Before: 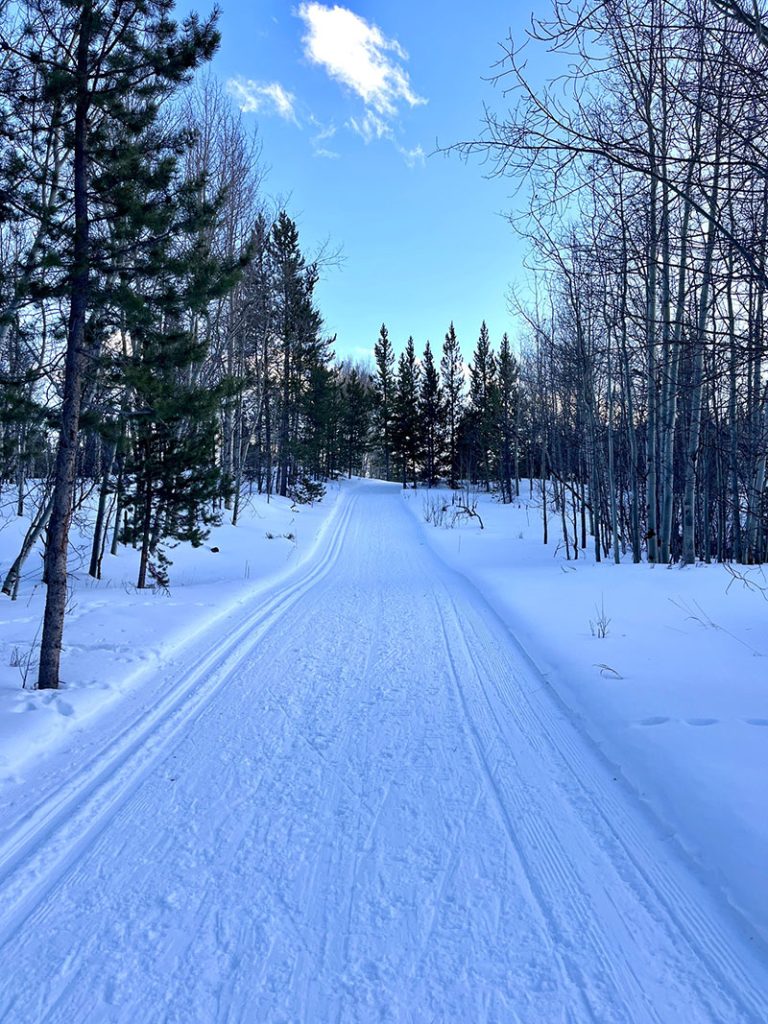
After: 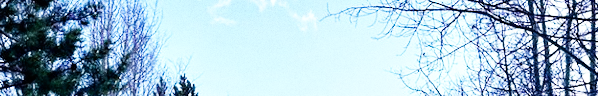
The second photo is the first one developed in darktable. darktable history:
crop and rotate: left 9.644%, top 9.491%, right 6.021%, bottom 80.509%
base curve: curves: ch0 [(0, 0) (0.007, 0.004) (0.027, 0.03) (0.046, 0.07) (0.207, 0.54) (0.442, 0.872) (0.673, 0.972) (1, 1)], preserve colors none
rotate and perspective: rotation -1.68°, lens shift (vertical) -0.146, crop left 0.049, crop right 0.912, crop top 0.032, crop bottom 0.96
grain: coarseness 0.09 ISO, strength 40%
local contrast: mode bilateral grid, contrast 20, coarseness 50, detail 120%, midtone range 0.2
